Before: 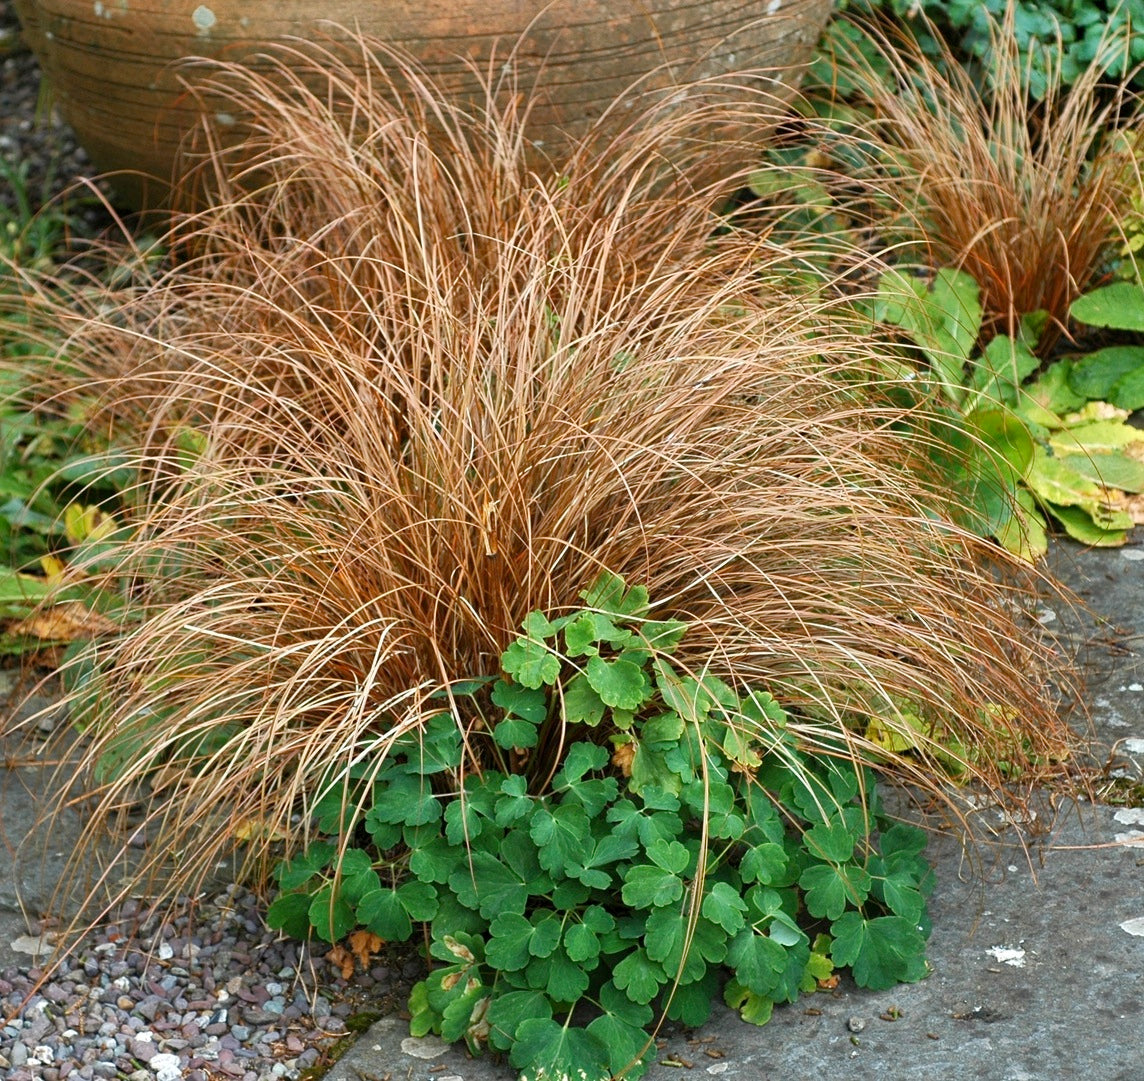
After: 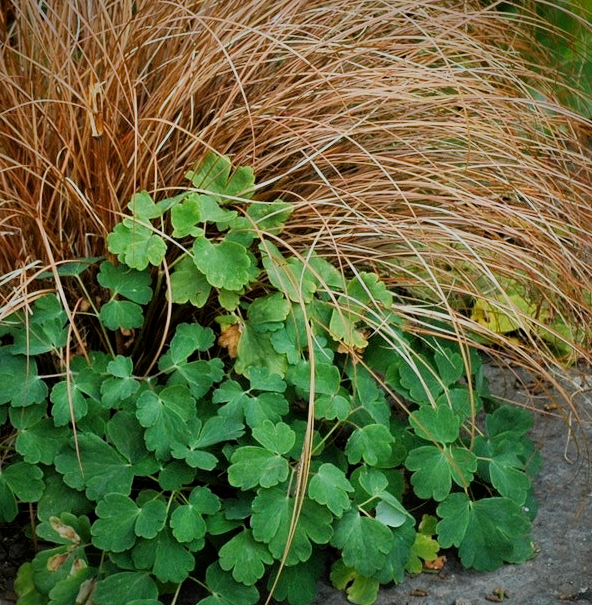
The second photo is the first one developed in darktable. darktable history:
crop: left 34.479%, top 38.822%, right 13.718%, bottom 5.172%
vignetting: saturation 0, unbound false
filmic rgb: black relative exposure -7.65 EV, white relative exposure 4.56 EV, hardness 3.61
